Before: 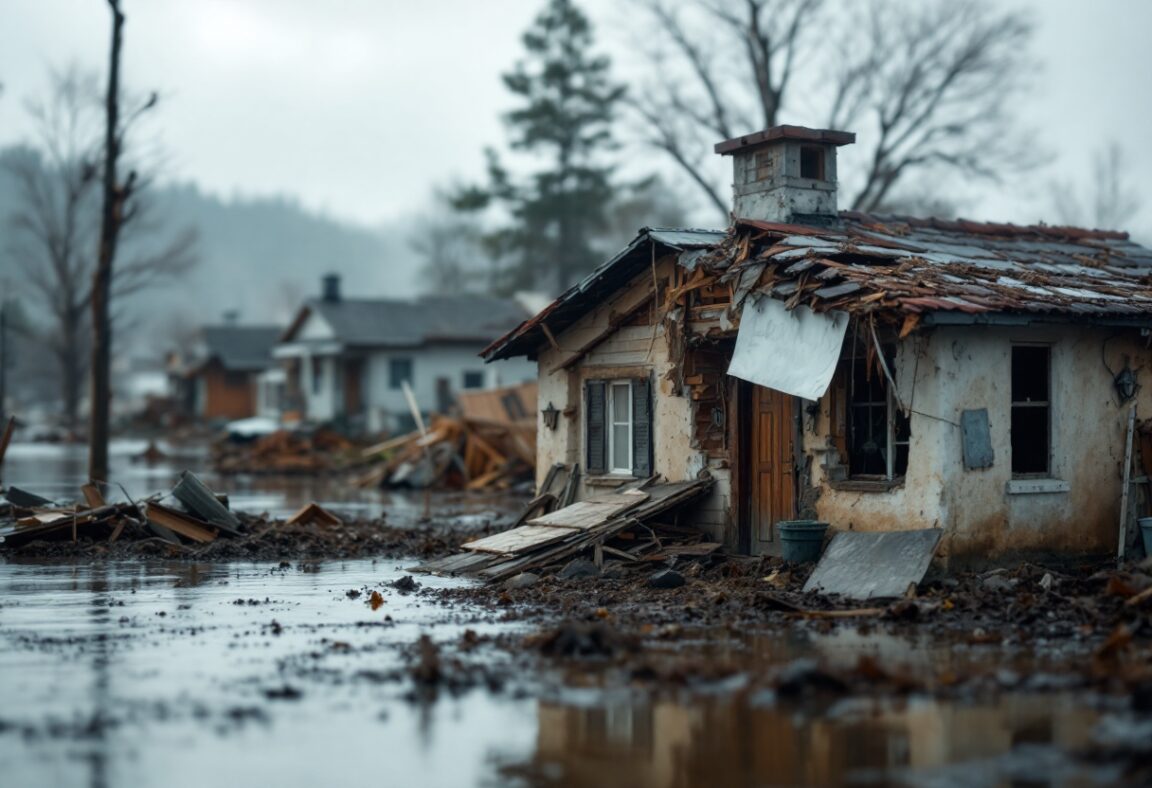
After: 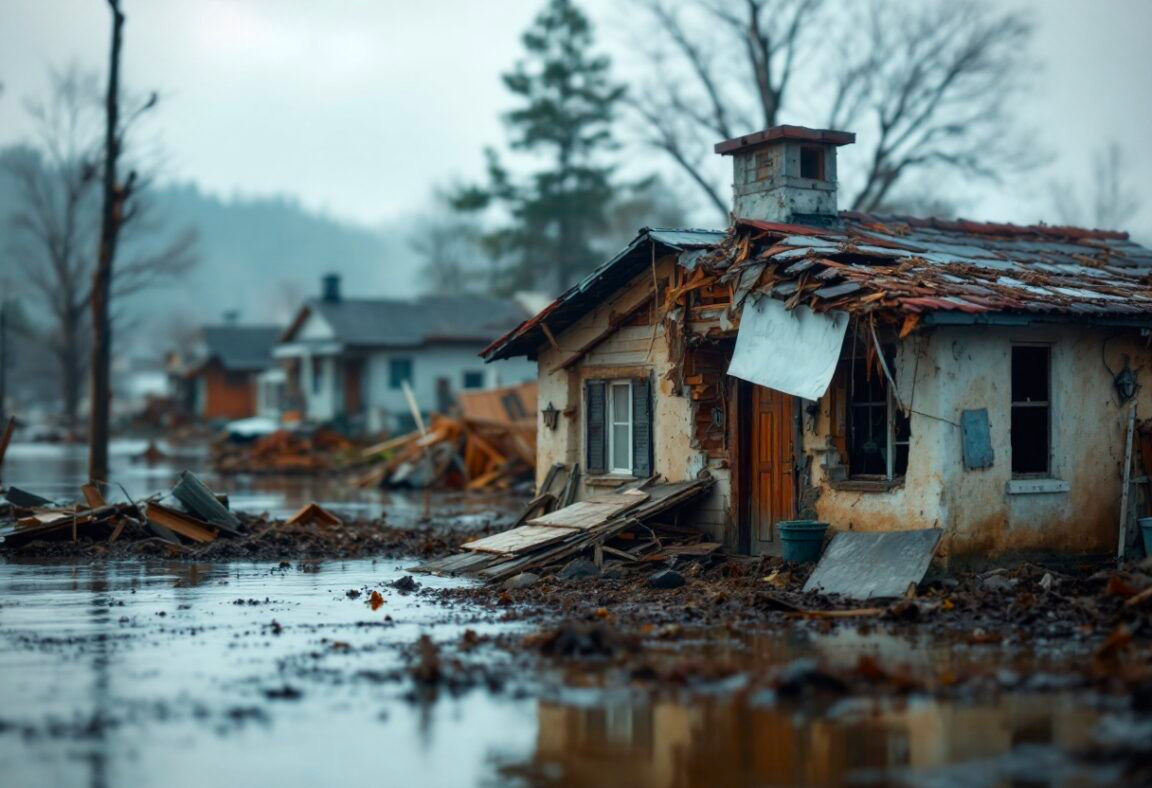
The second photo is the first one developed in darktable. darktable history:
vignetting: fall-off radius 81.94%
color contrast: green-magenta contrast 1.69, blue-yellow contrast 1.49
tone equalizer: on, module defaults
